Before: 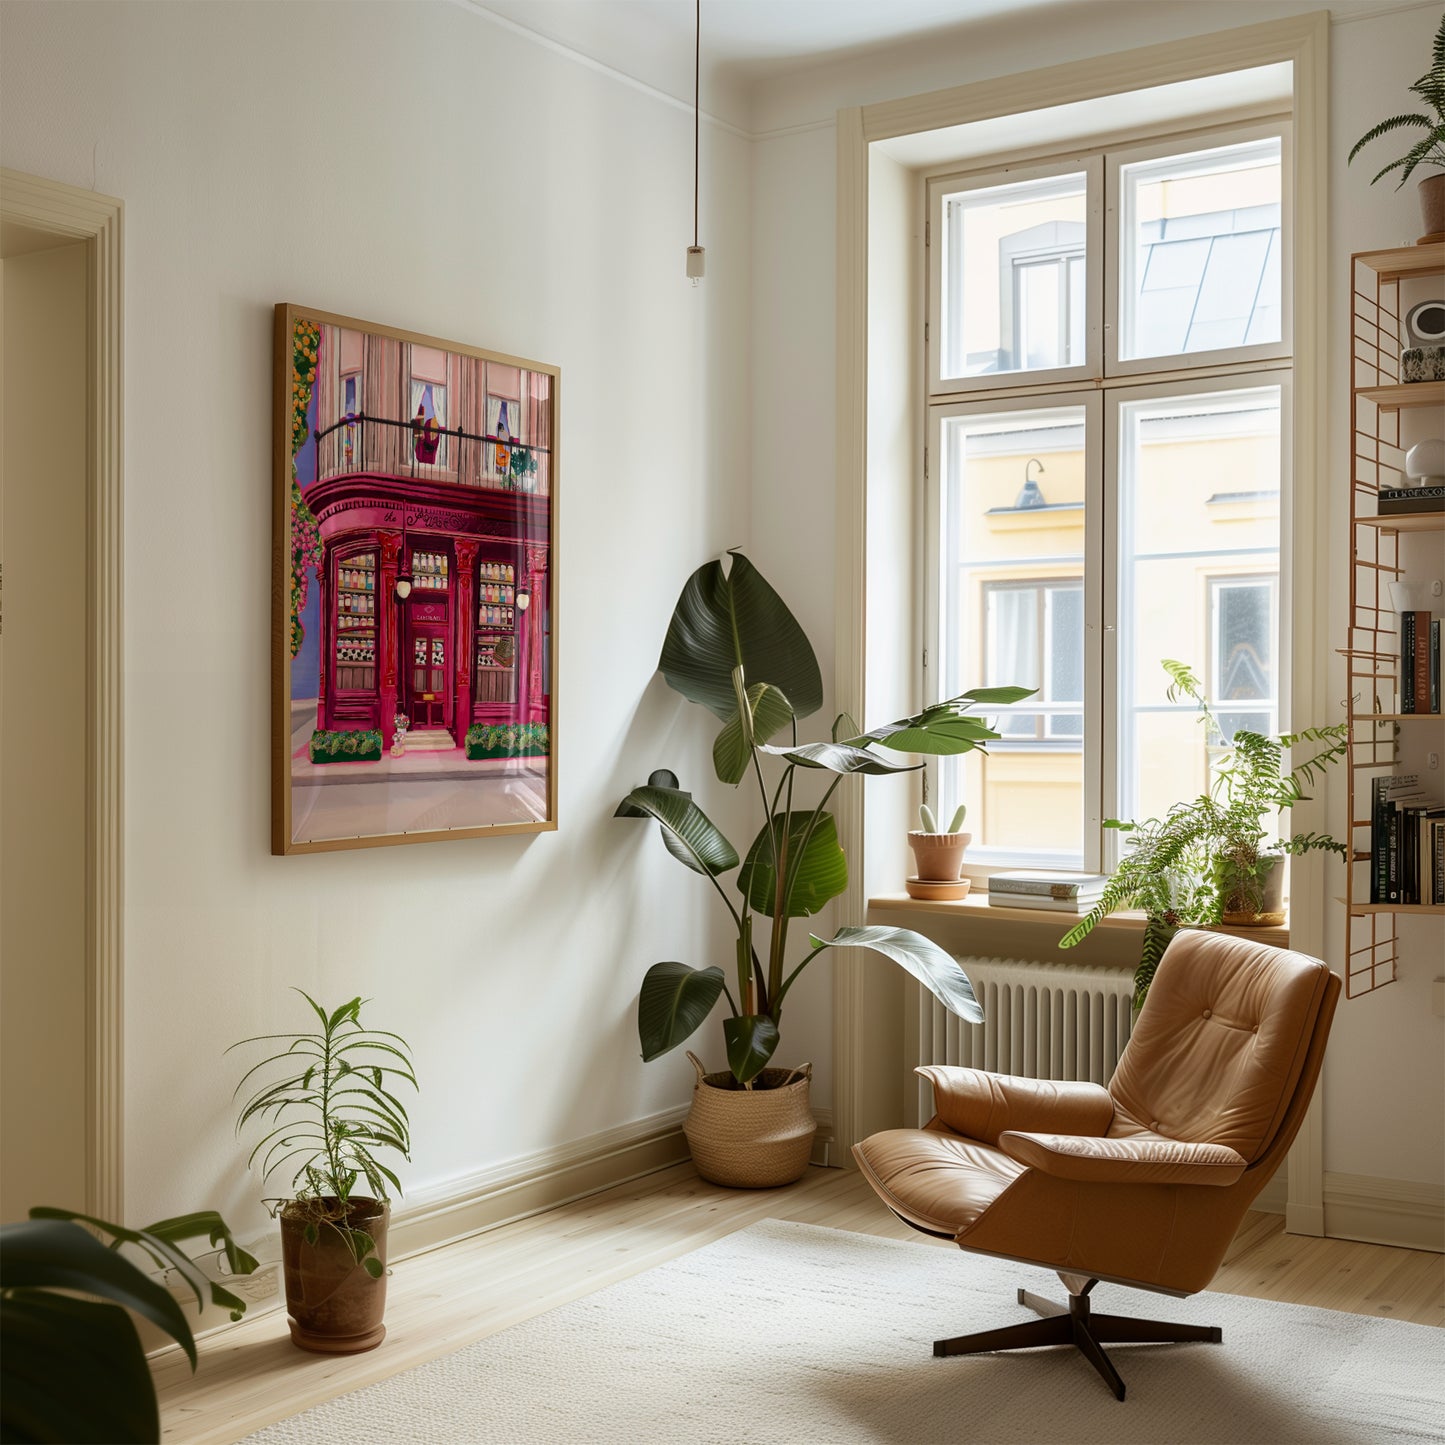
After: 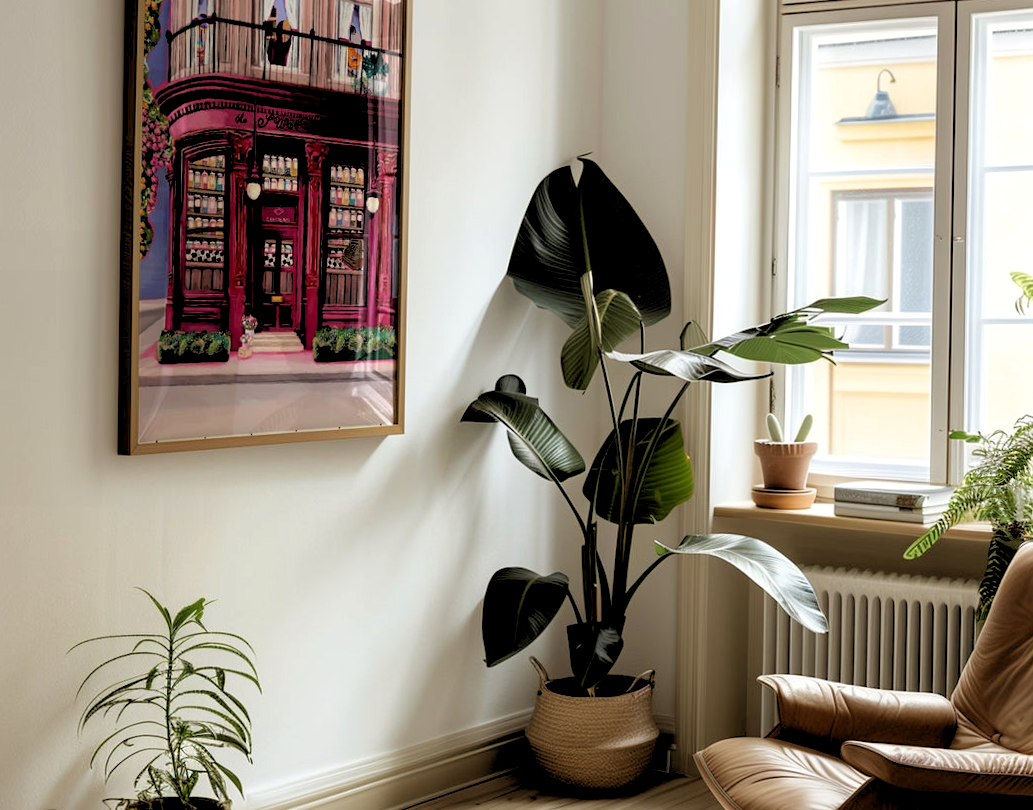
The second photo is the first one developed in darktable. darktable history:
crop: left 11.123%, top 27.61%, right 18.3%, bottom 17.034%
rgb levels: levels [[0.034, 0.472, 0.904], [0, 0.5, 1], [0, 0.5, 1]]
rotate and perspective: rotation 0.8°, automatic cropping off
